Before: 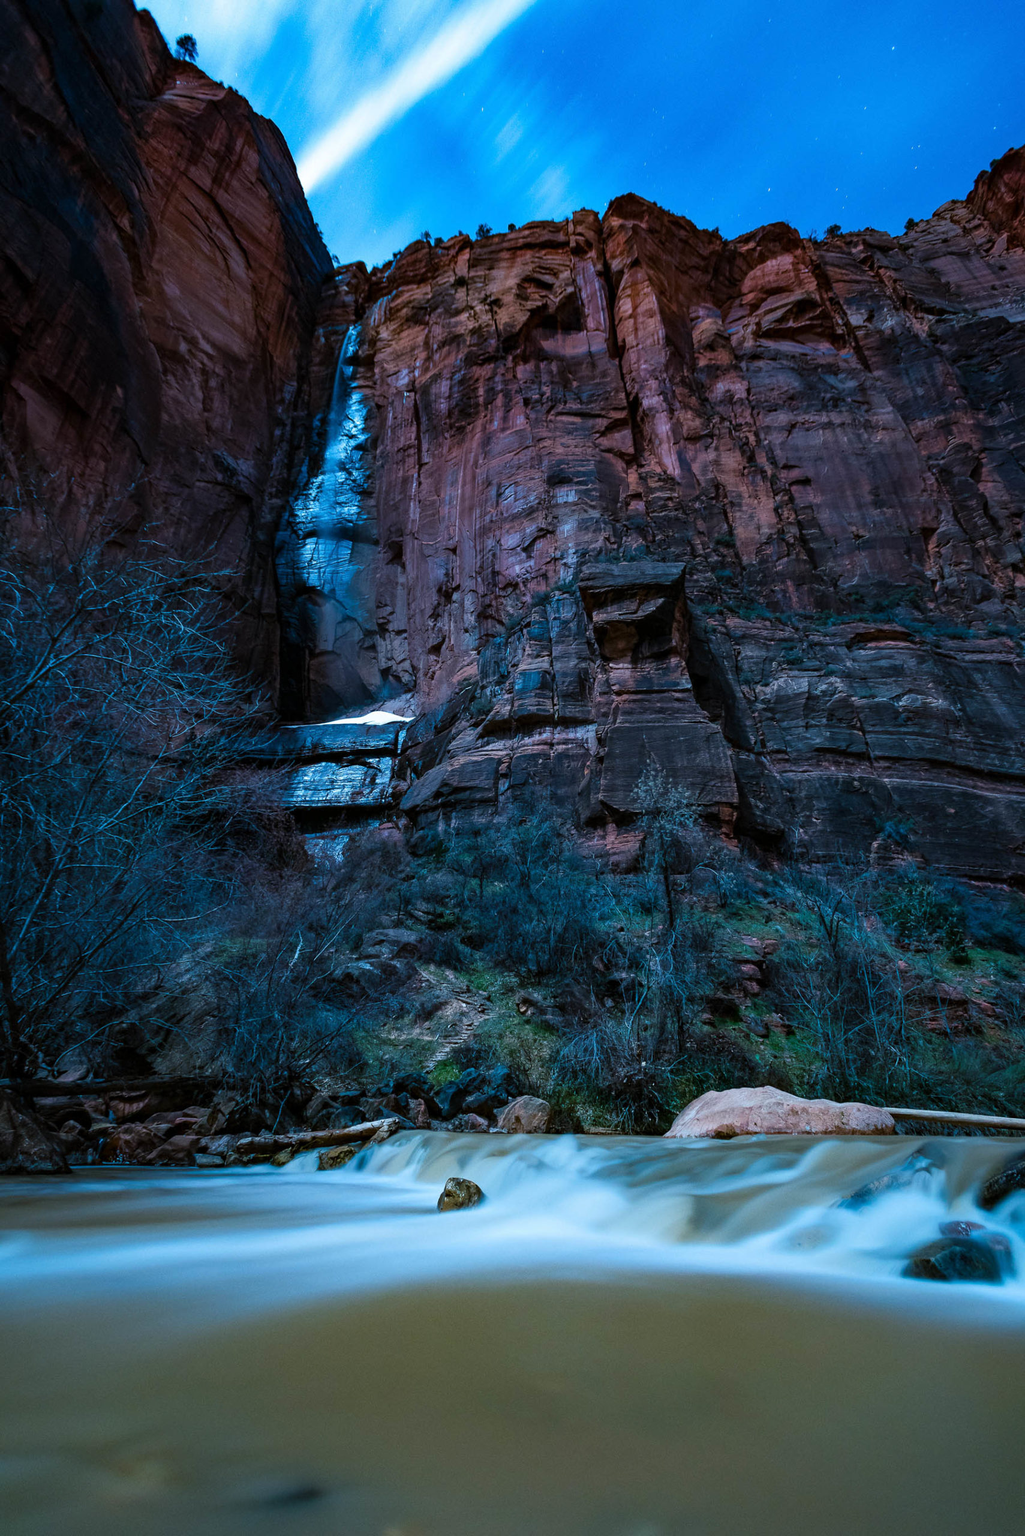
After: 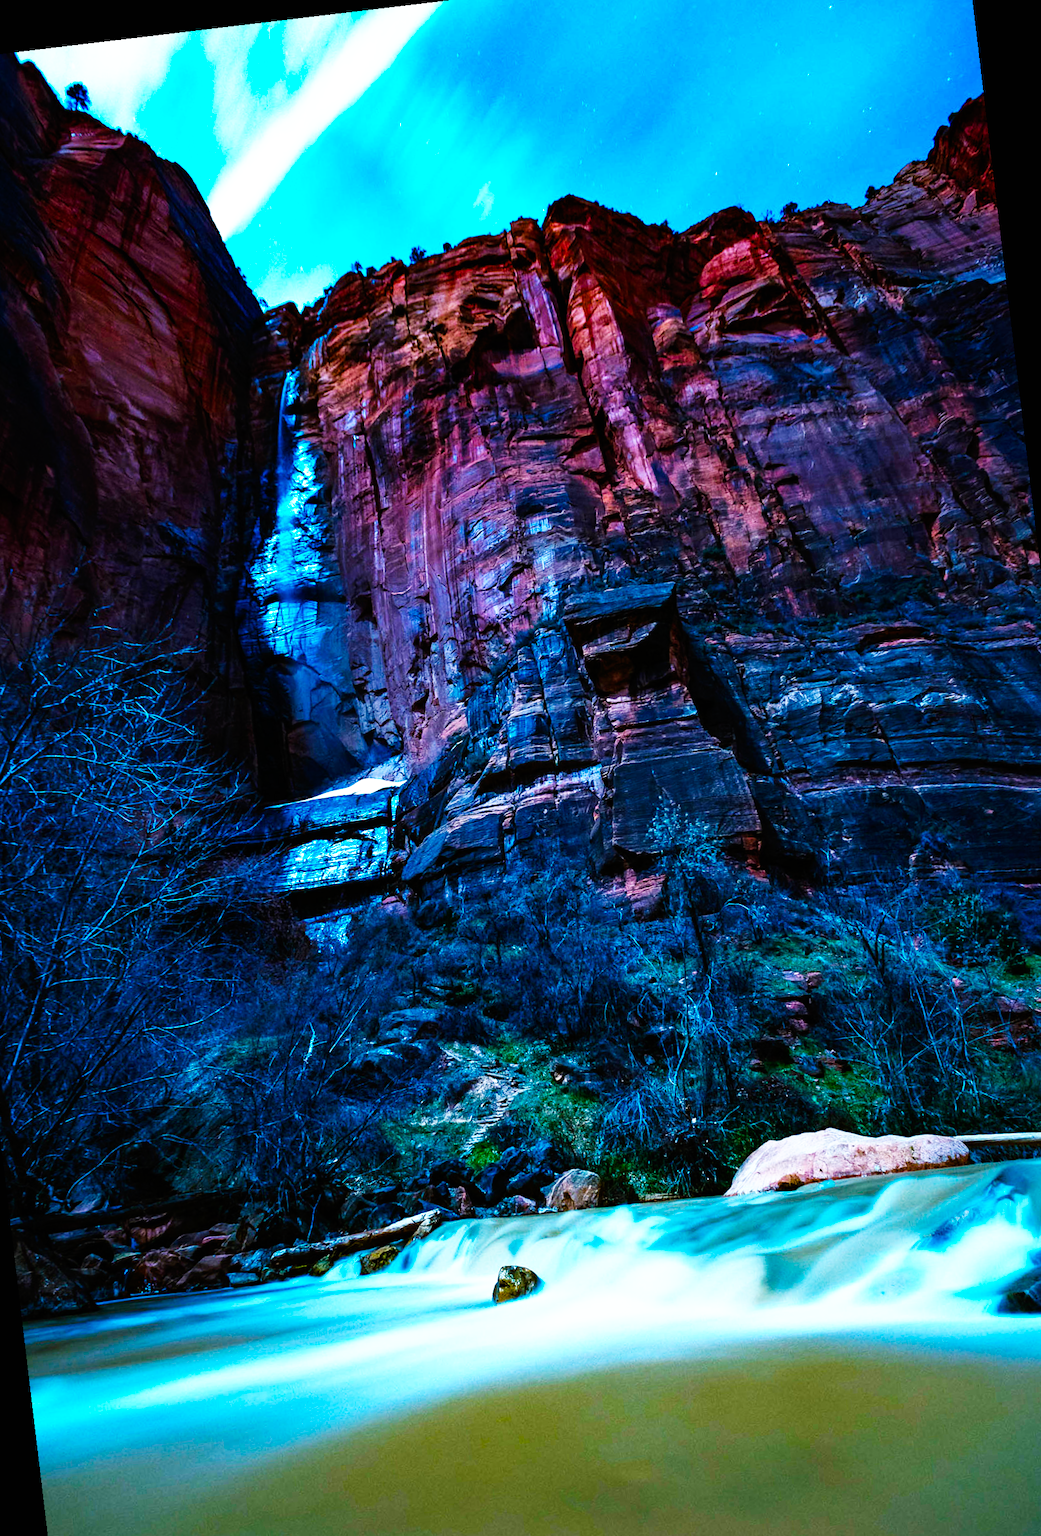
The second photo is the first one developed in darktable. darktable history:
base curve: curves: ch0 [(0, 0) (0.007, 0.004) (0.027, 0.03) (0.046, 0.07) (0.207, 0.54) (0.442, 0.872) (0.673, 0.972) (1, 1)], preserve colors none
tone equalizer: on, module defaults
rotate and perspective: rotation -6.83°, automatic cropping off
color balance rgb: linear chroma grading › global chroma 9%, perceptual saturation grading › global saturation 36%, perceptual saturation grading › shadows 35%, perceptual brilliance grading › global brilliance 15%, perceptual brilliance grading › shadows -35%, global vibrance 15%
crop: left 9.929%, top 3.475%, right 9.188%, bottom 9.529%
